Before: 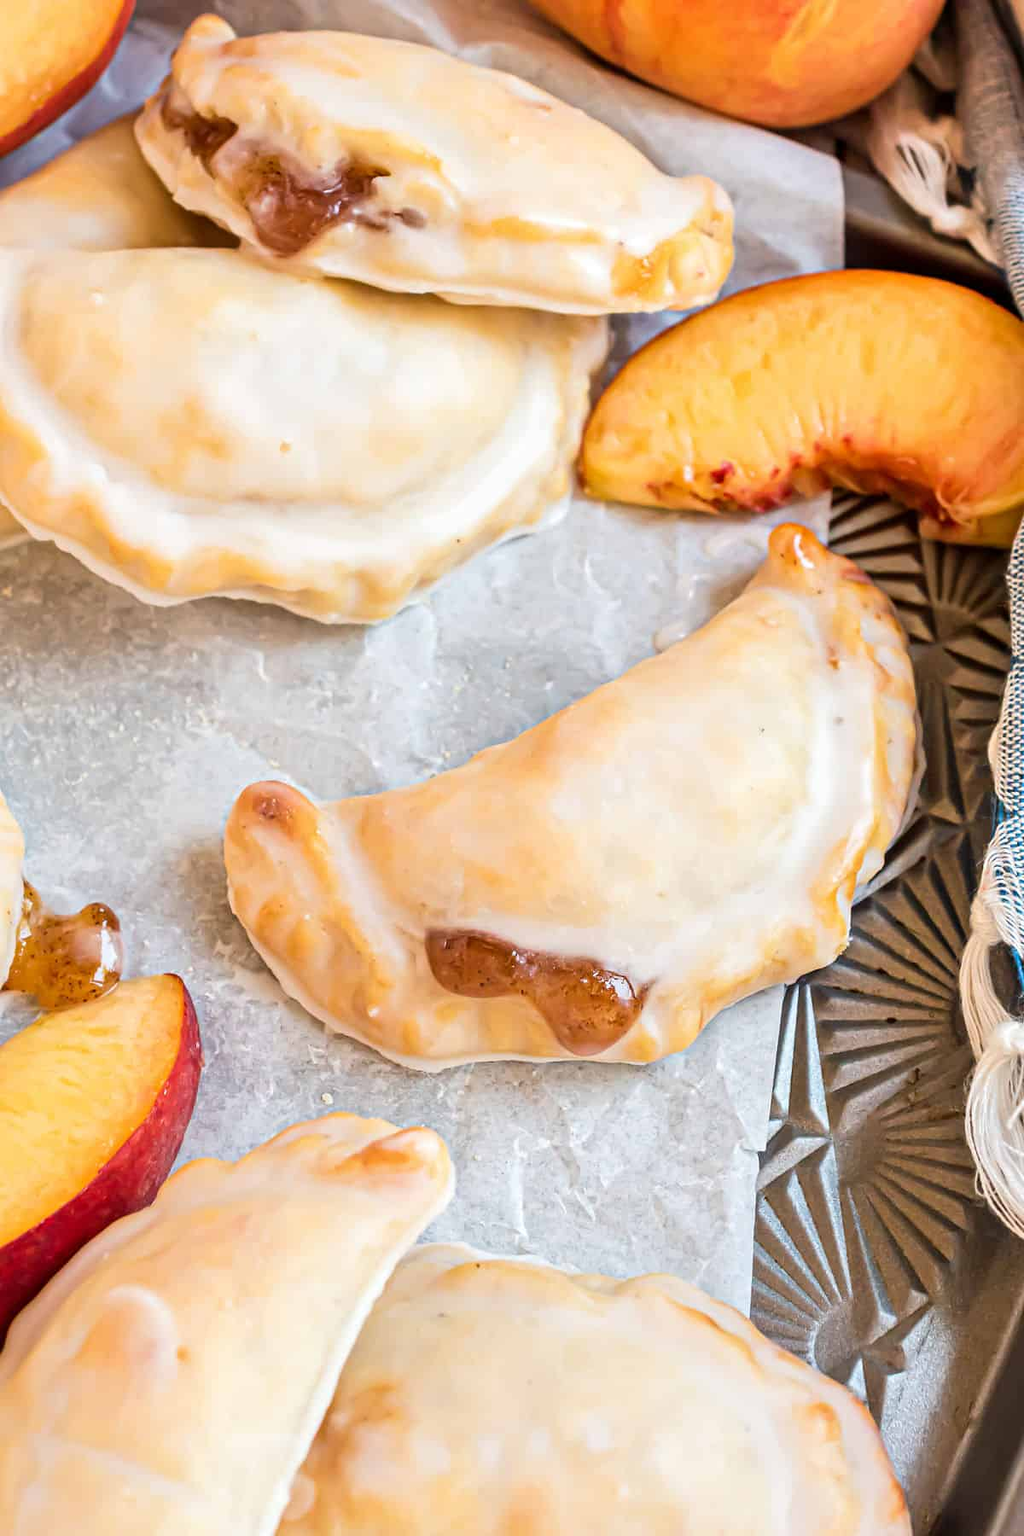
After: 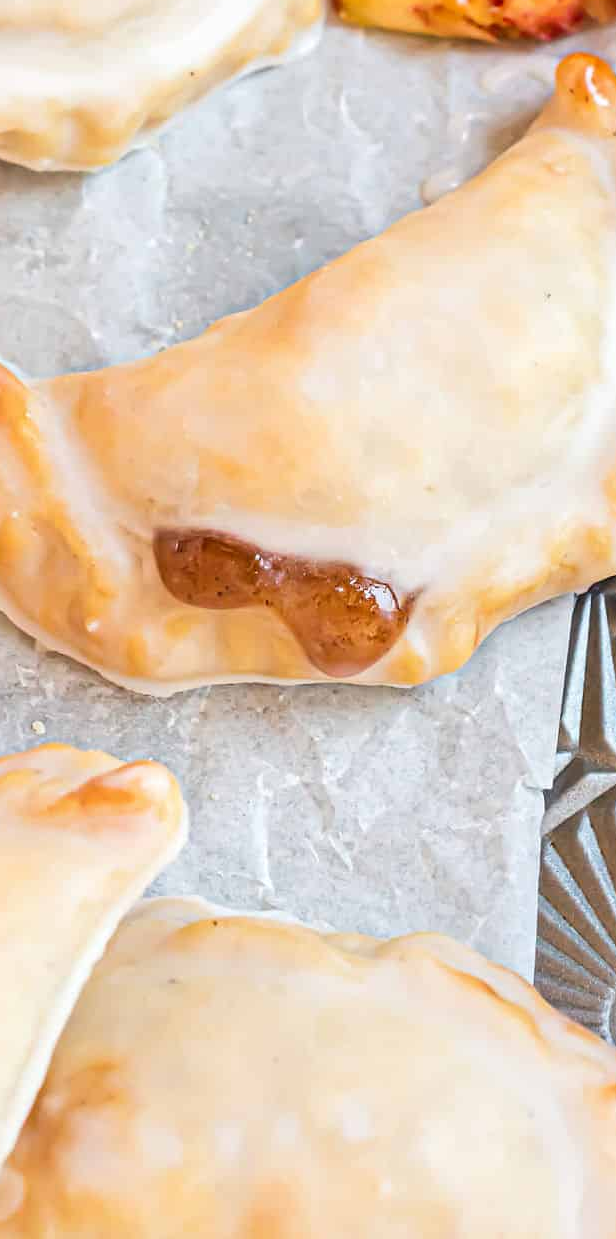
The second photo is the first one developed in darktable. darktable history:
crop and rotate: left 28.828%, top 31.165%, right 19.819%
